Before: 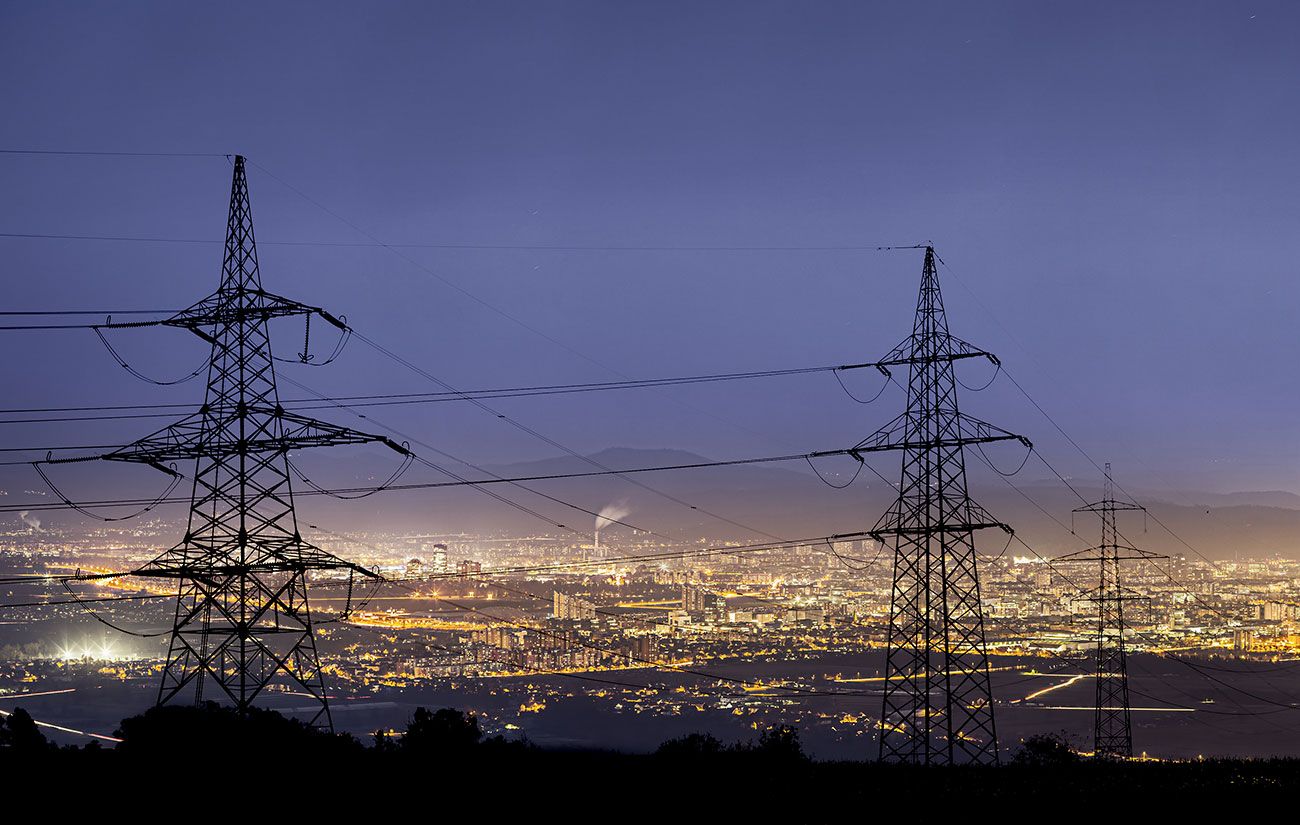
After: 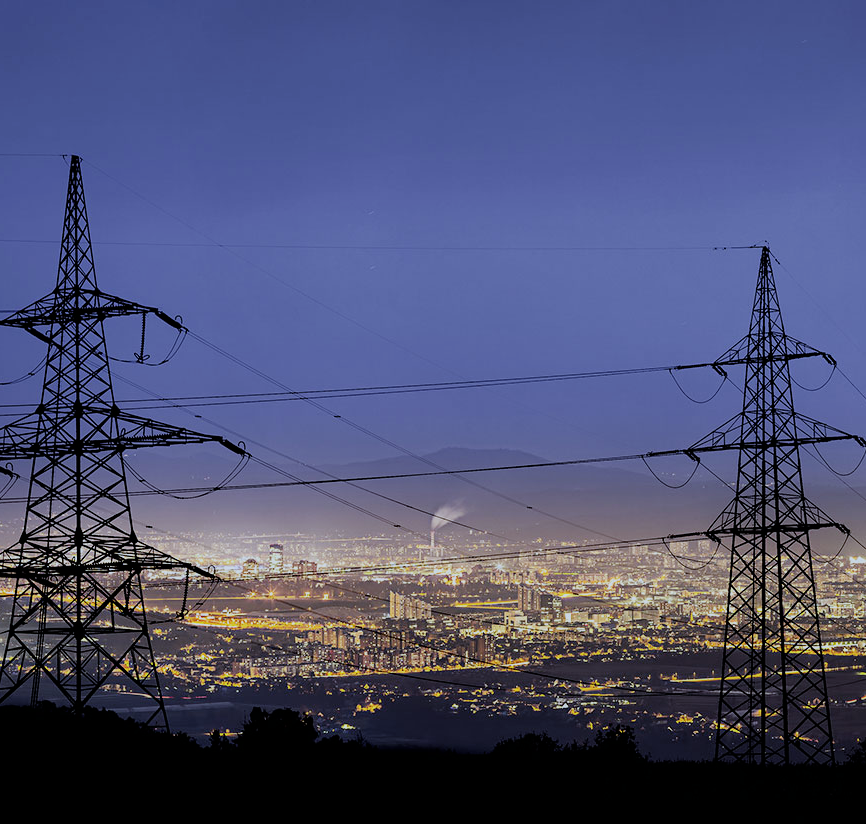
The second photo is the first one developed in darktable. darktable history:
crop and rotate: left 12.648%, right 20.685%
white balance: red 0.931, blue 1.11
filmic rgb: hardness 4.17
